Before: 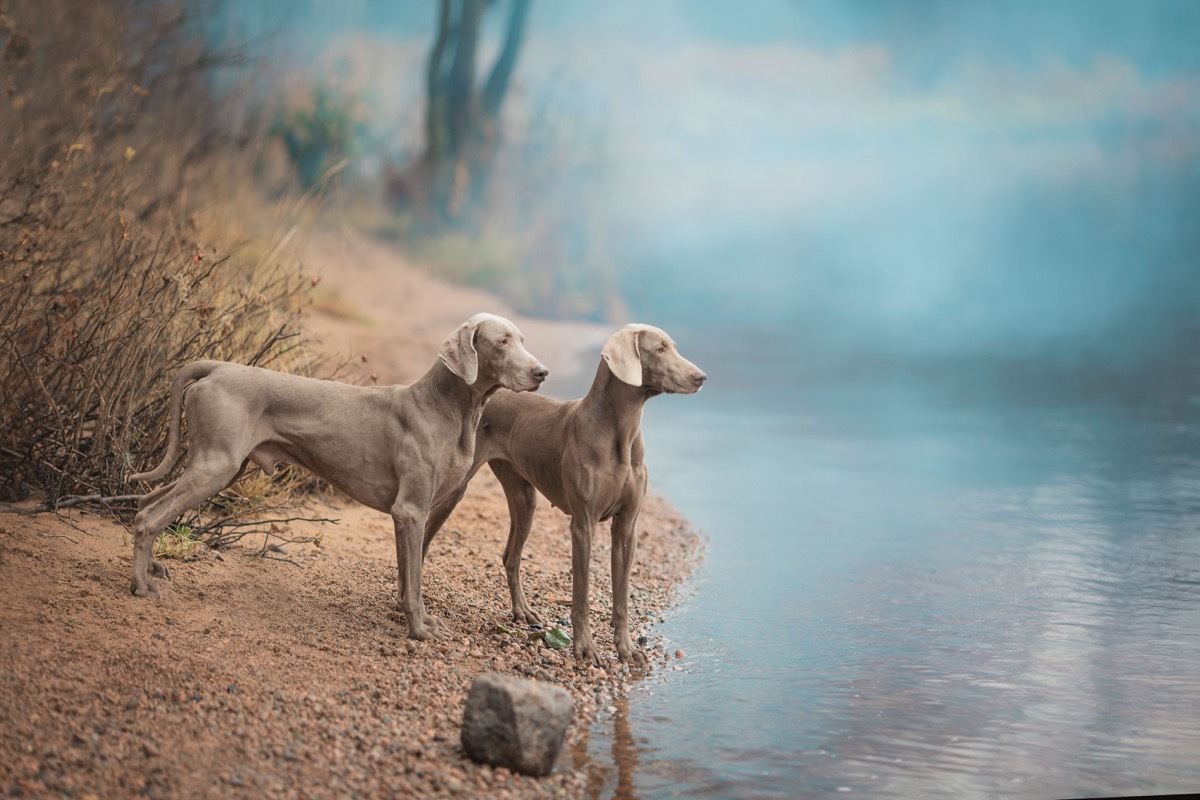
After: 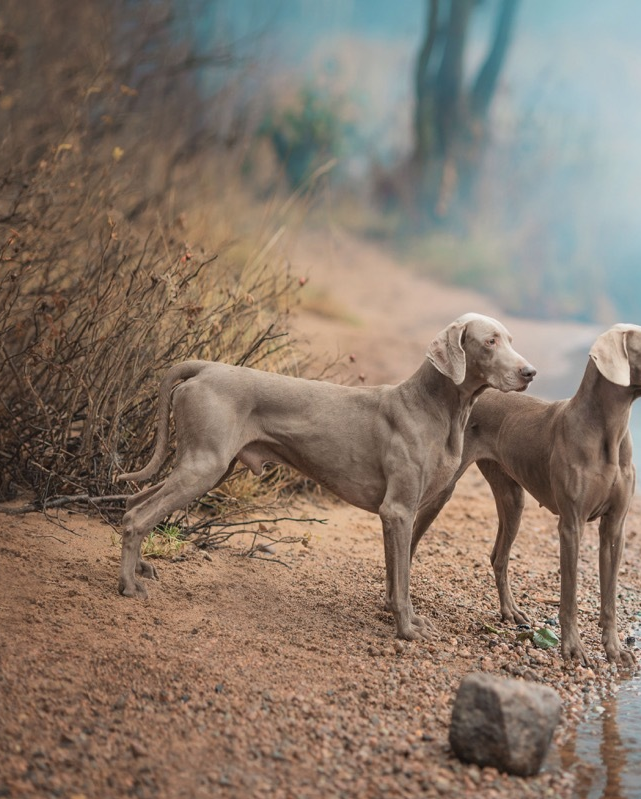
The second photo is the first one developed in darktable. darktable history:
crop: left 1.004%, right 45.548%, bottom 0.084%
